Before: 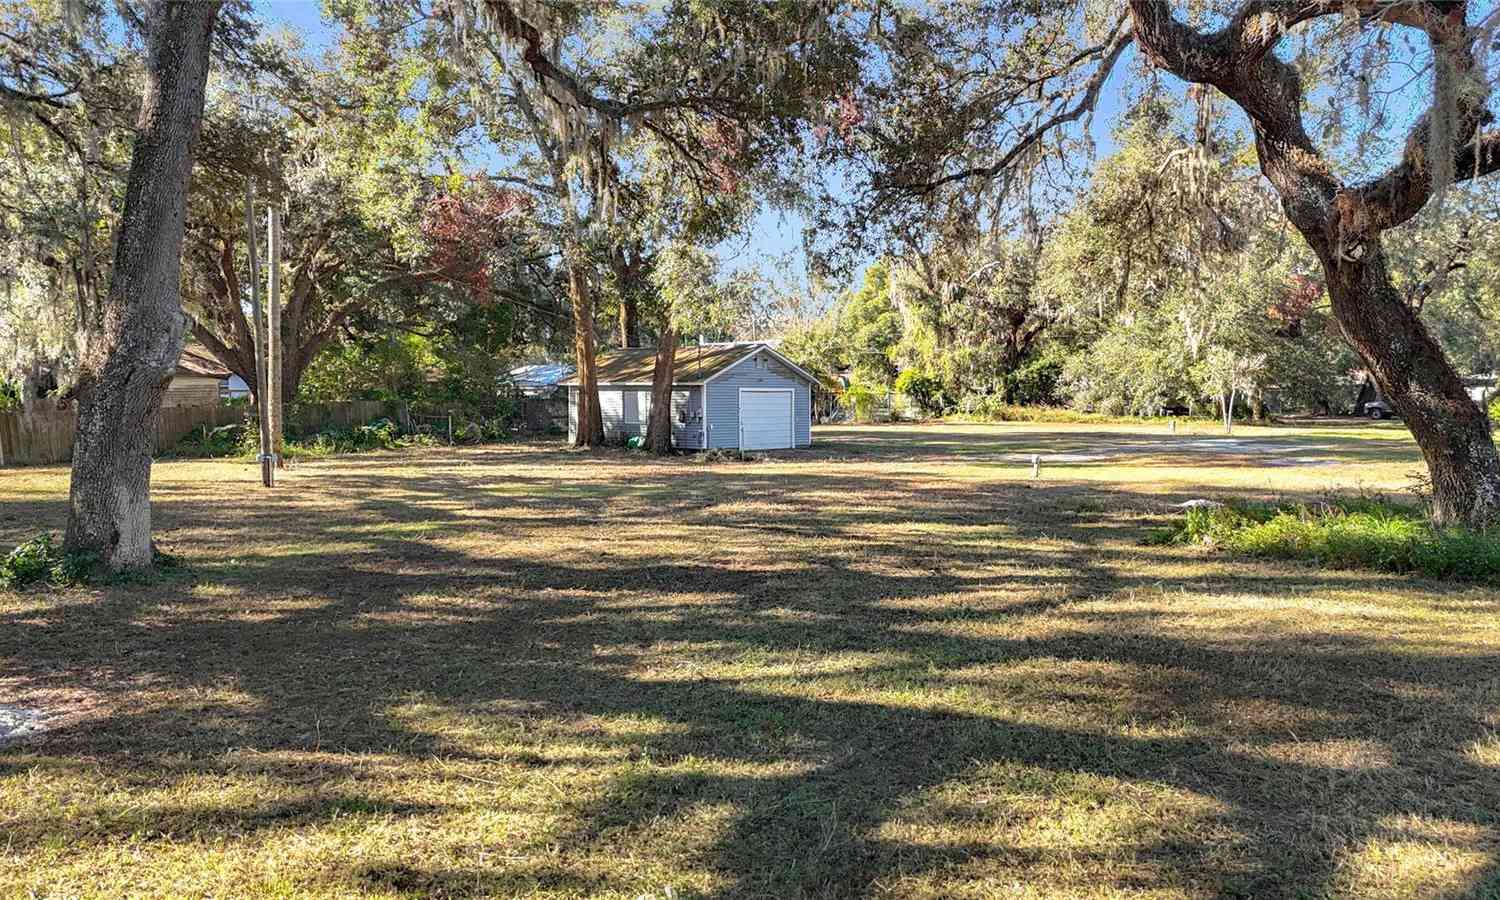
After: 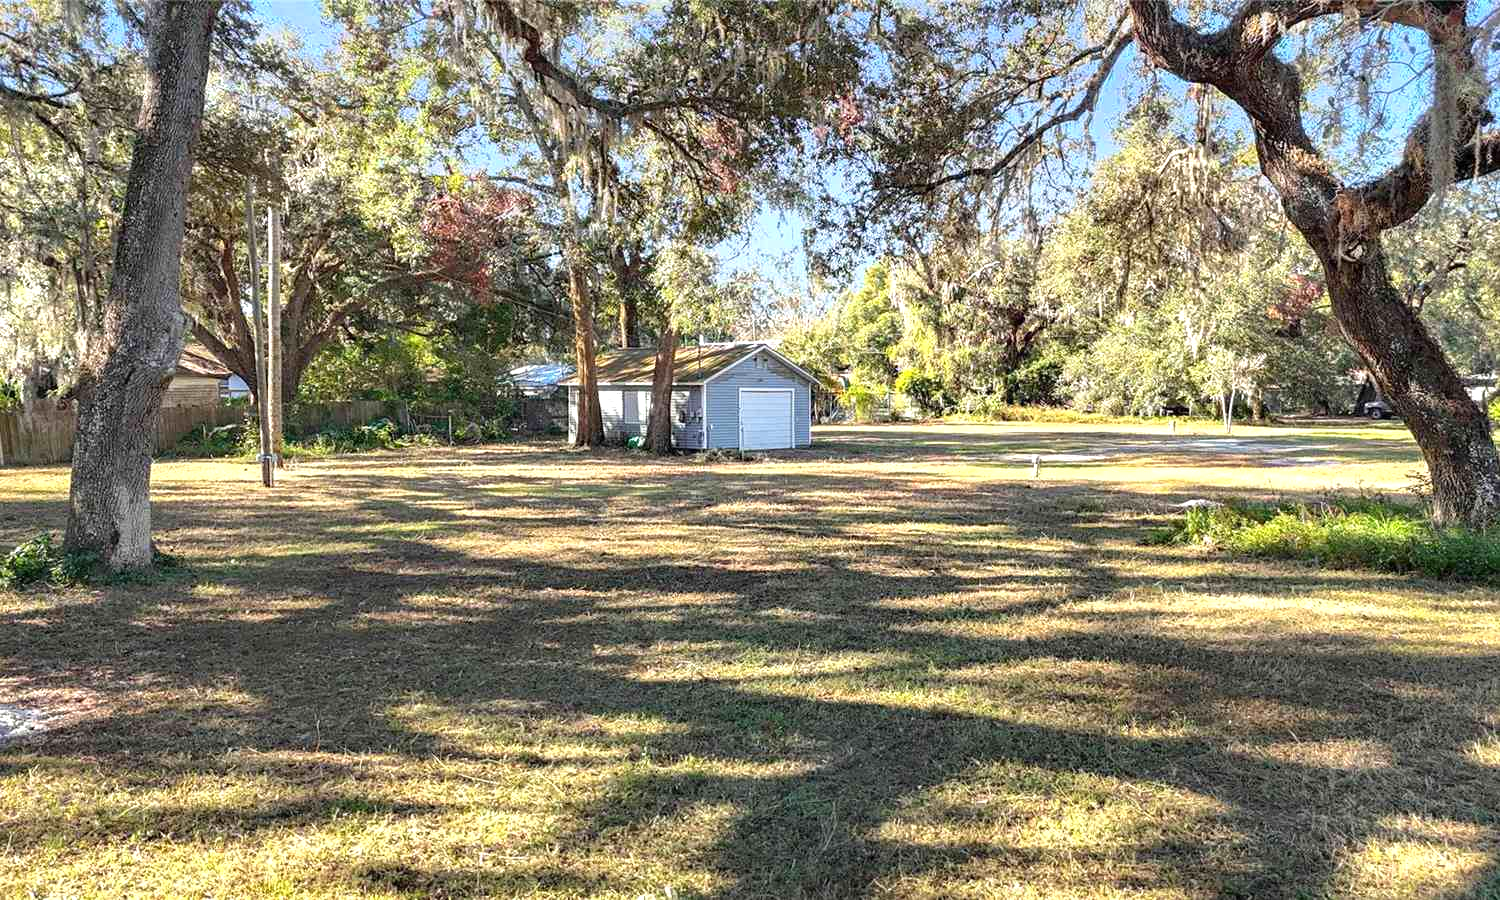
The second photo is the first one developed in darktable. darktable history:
exposure: exposure 0.465 EV, compensate exposure bias true, compensate highlight preservation false
